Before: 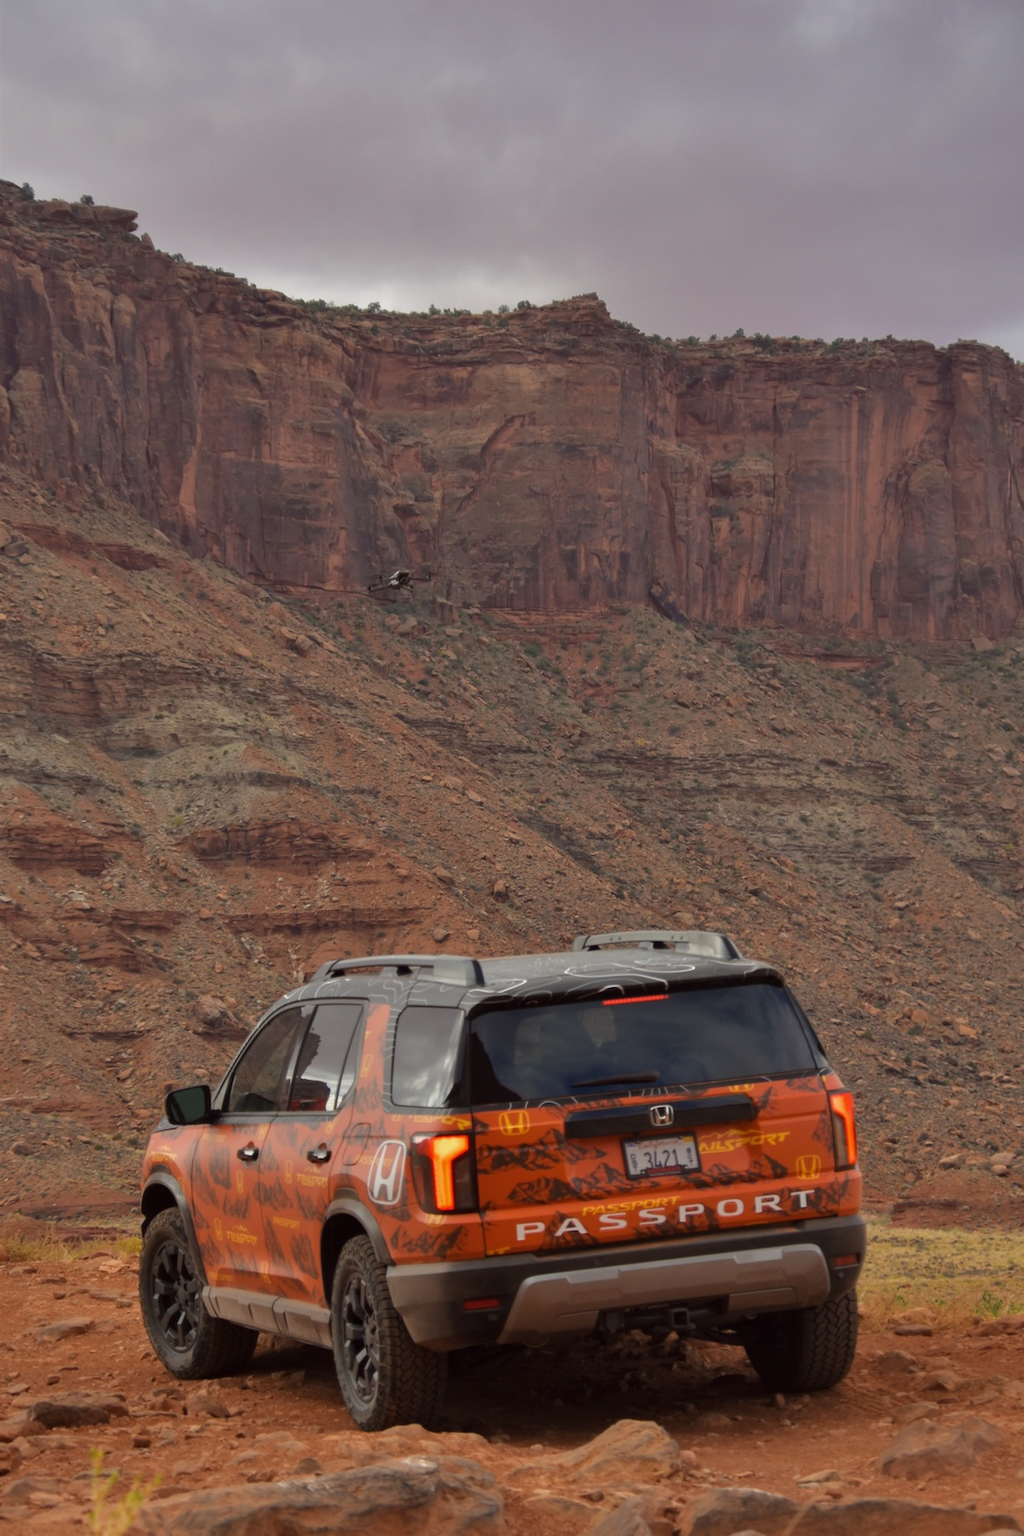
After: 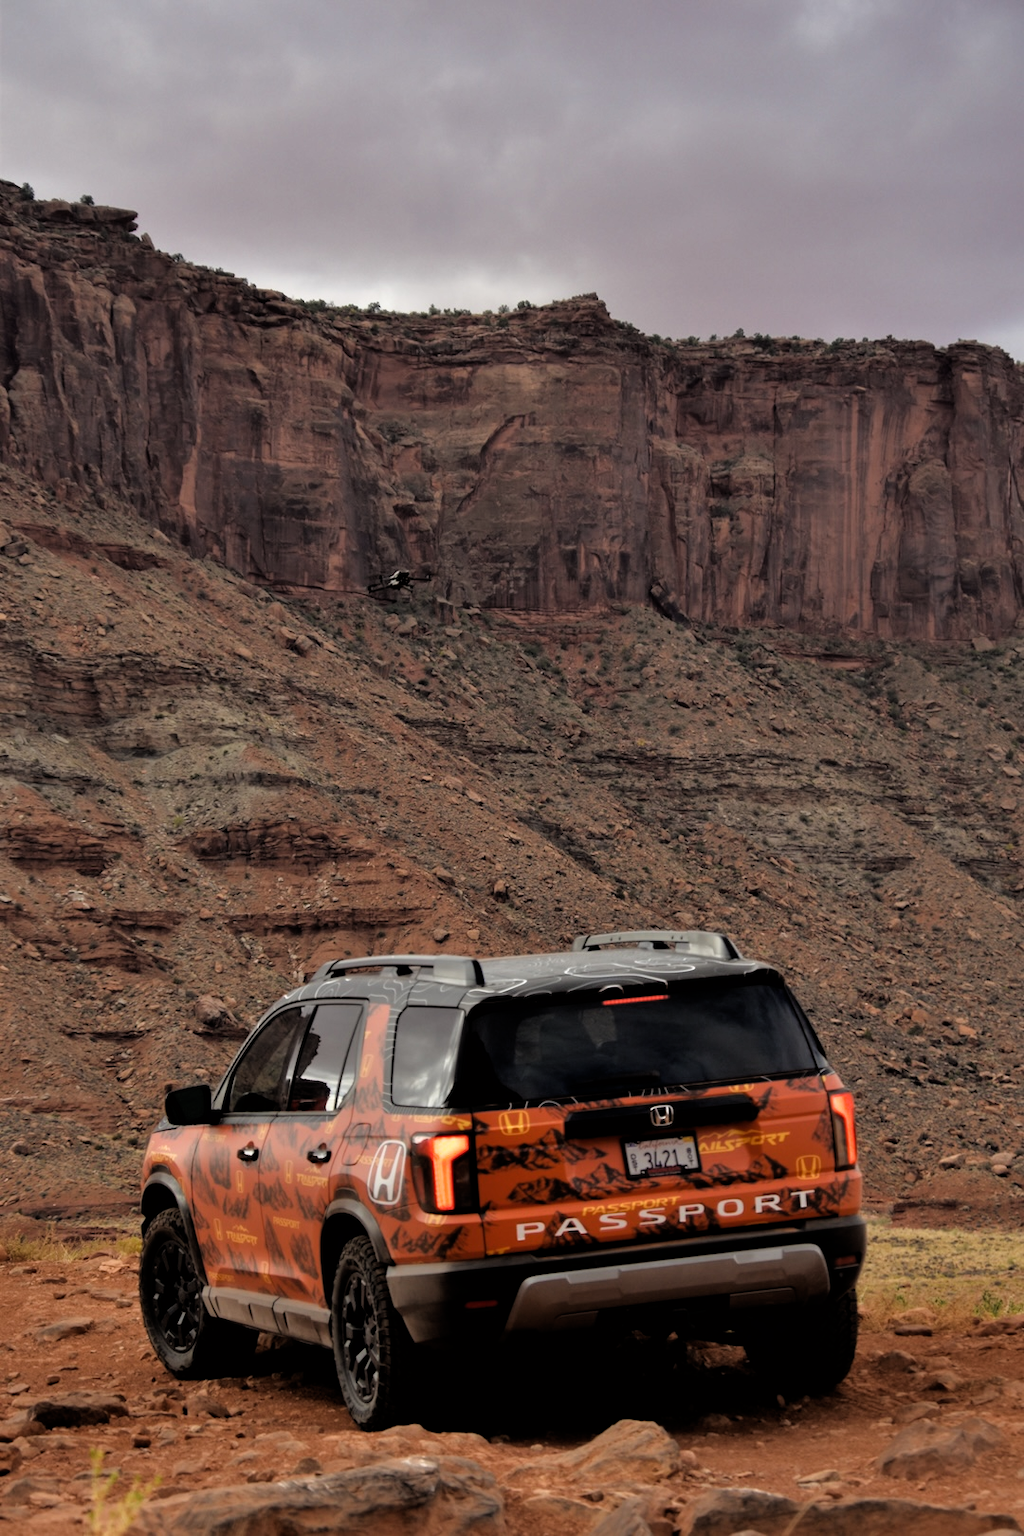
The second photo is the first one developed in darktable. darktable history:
filmic rgb: black relative exposure -3.67 EV, white relative exposure 2.44 EV, threshold 5.95 EV, hardness 3.27, enable highlight reconstruction true
